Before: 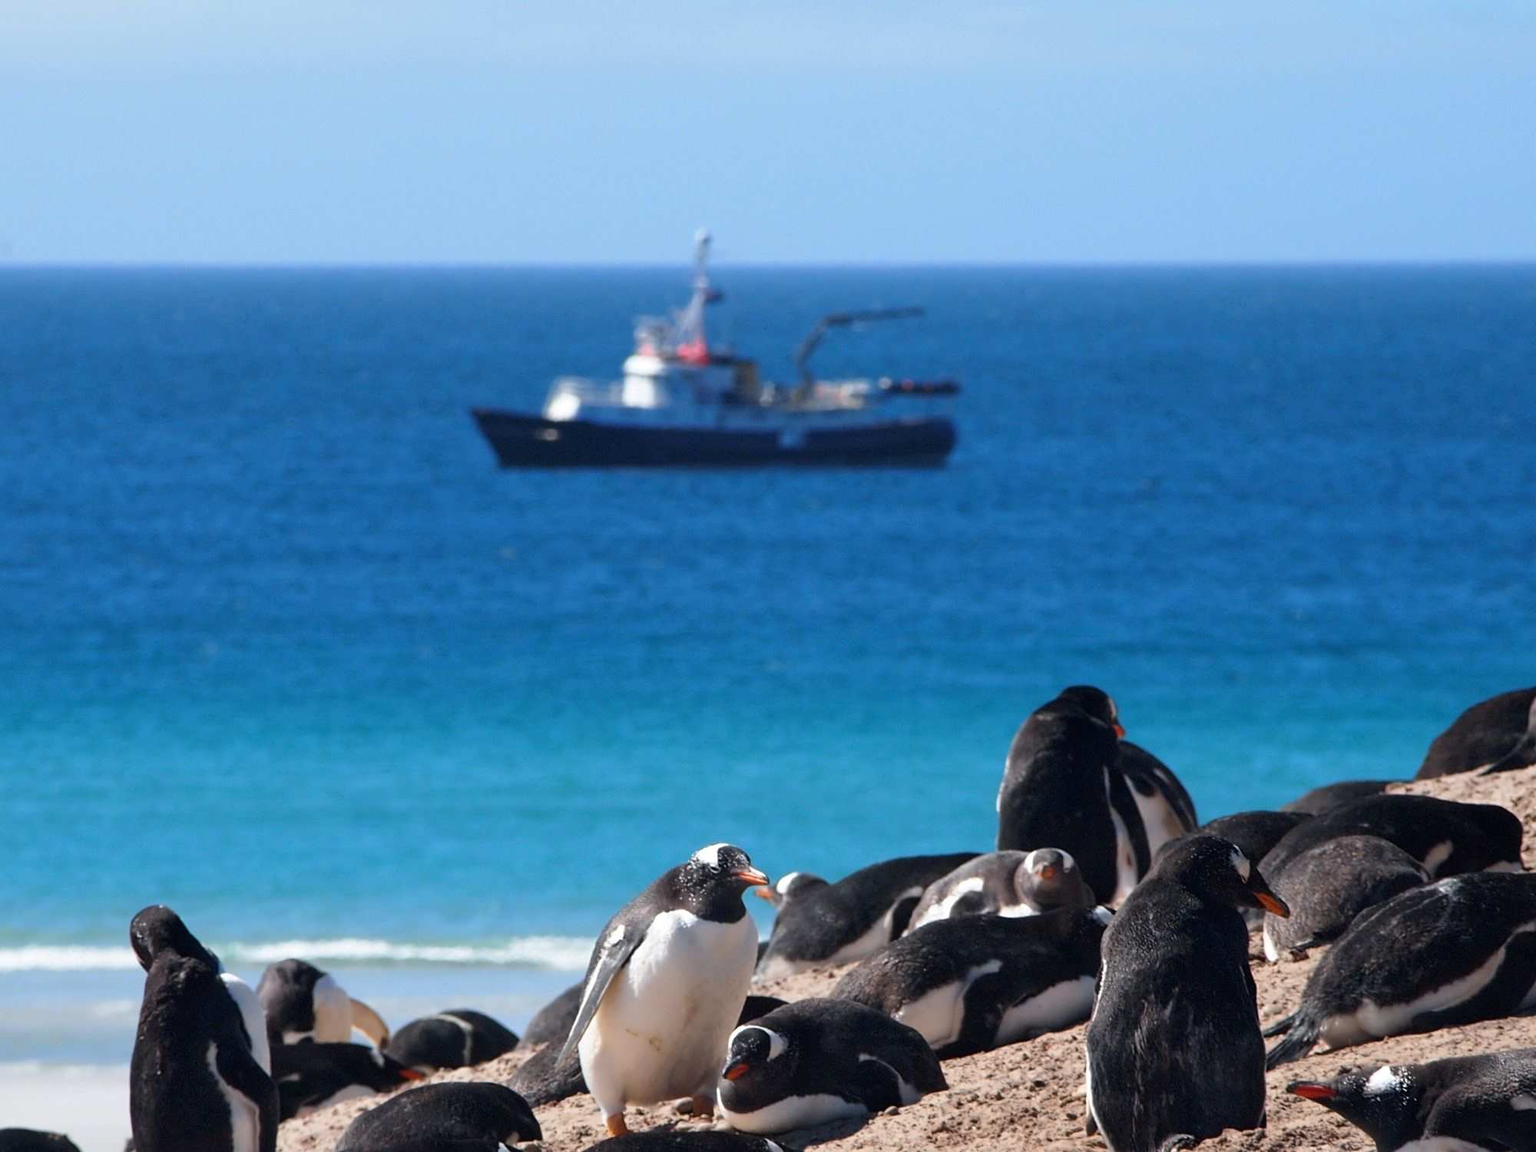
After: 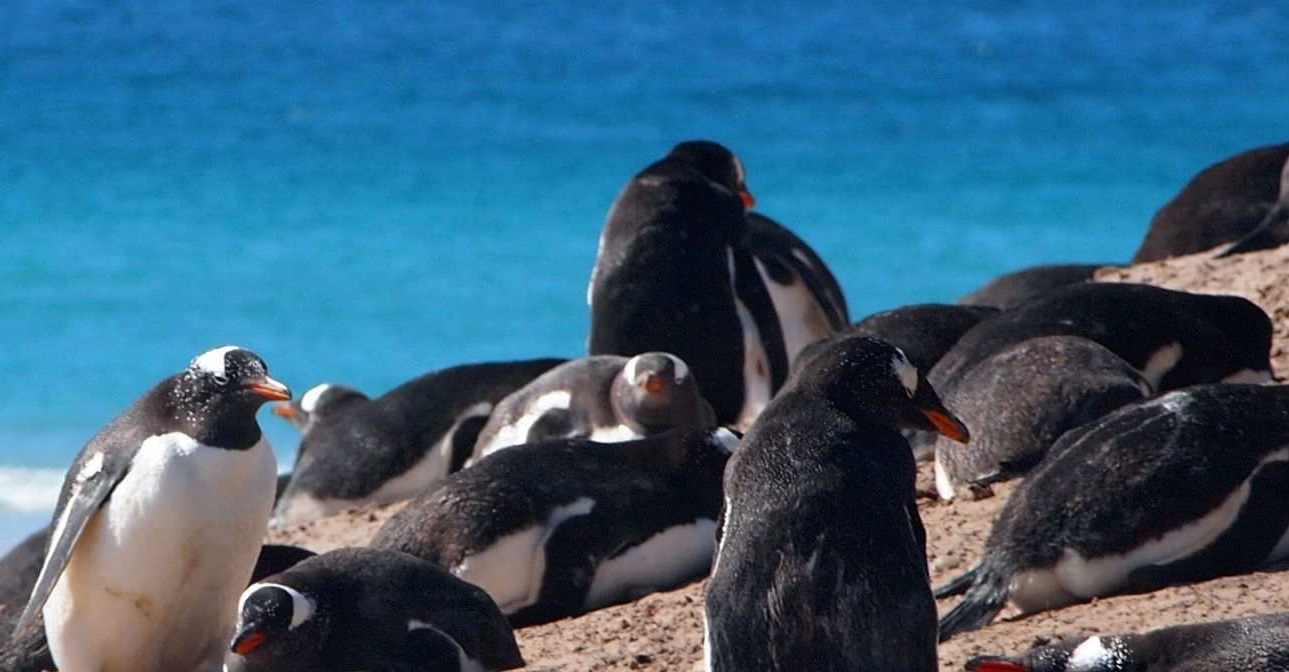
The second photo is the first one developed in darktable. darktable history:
color zones: curves: ch0 [(0.11, 0.396) (0.195, 0.36) (0.25, 0.5) (0.303, 0.412) (0.357, 0.544) (0.75, 0.5) (0.967, 0.328)]; ch1 [(0, 0.468) (0.112, 0.512) (0.202, 0.6) (0.25, 0.5) (0.307, 0.352) (0.357, 0.544) (0.75, 0.5) (0.963, 0.524)]
crop and rotate: left 35.509%, top 50.238%, bottom 4.934%
